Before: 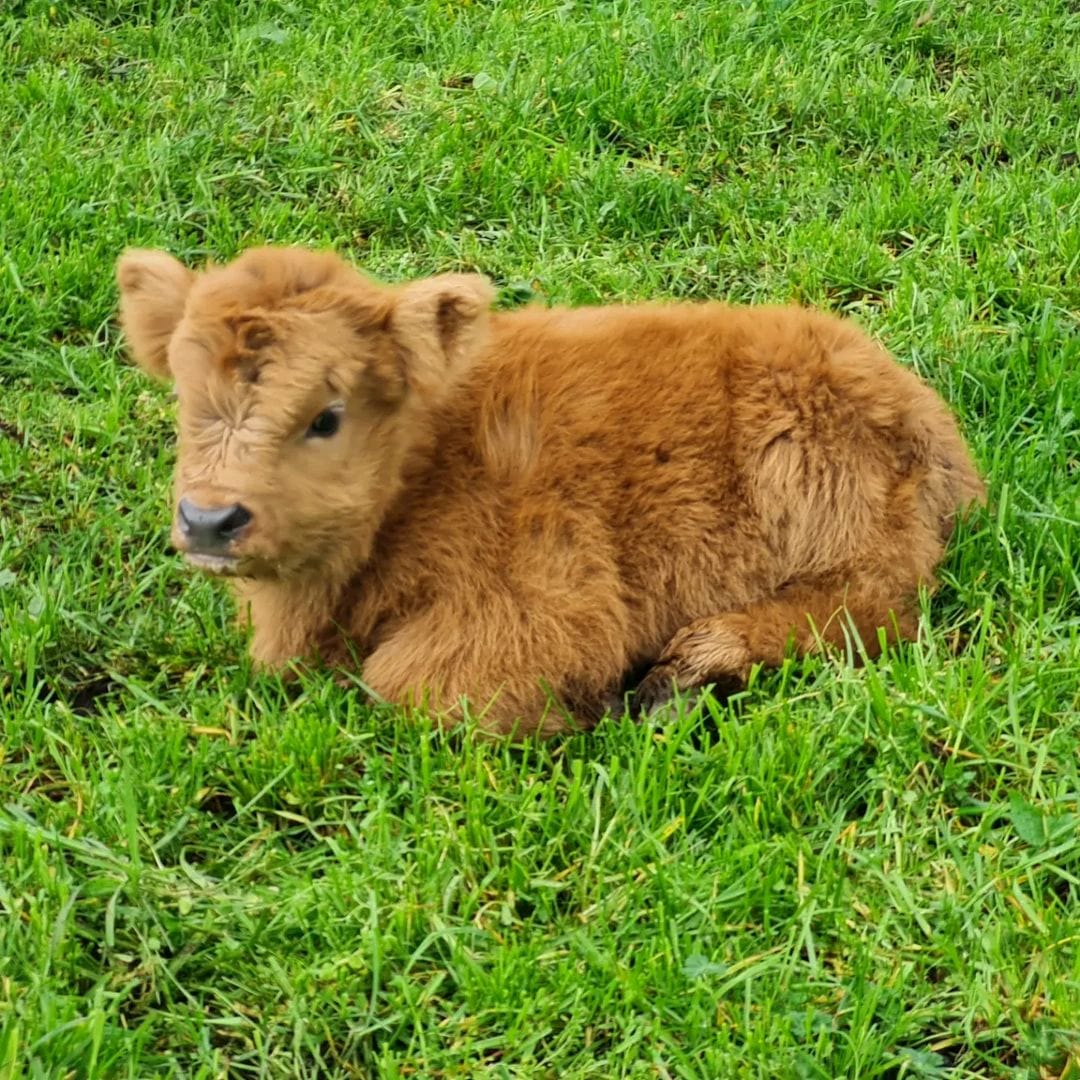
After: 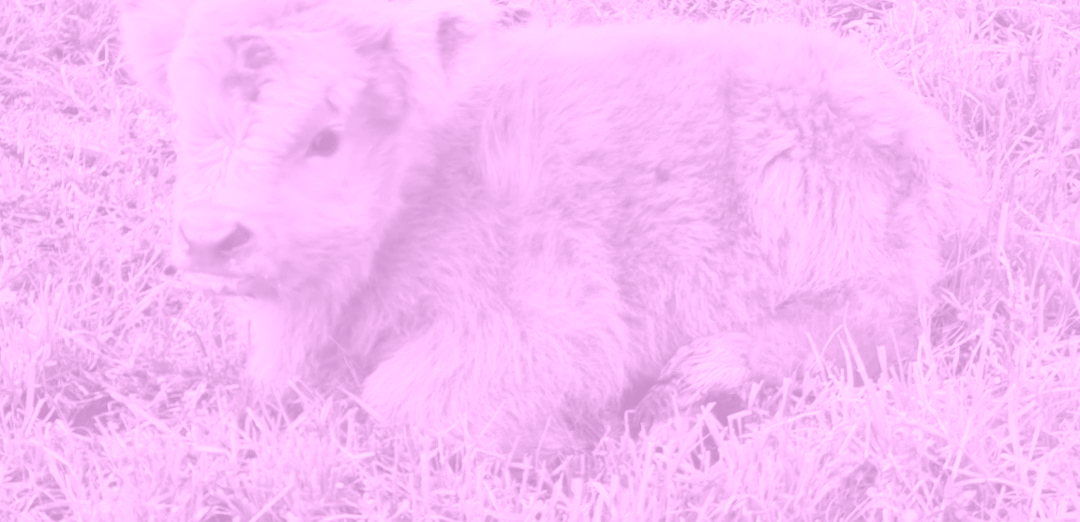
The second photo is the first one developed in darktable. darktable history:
crop and rotate: top 26.056%, bottom 25.543%
colorize: hue 331.2°, saturation 69%, source mix 30.28%, lightness 69.02%, version 1
white balance: red 1.123, blue 0.83
